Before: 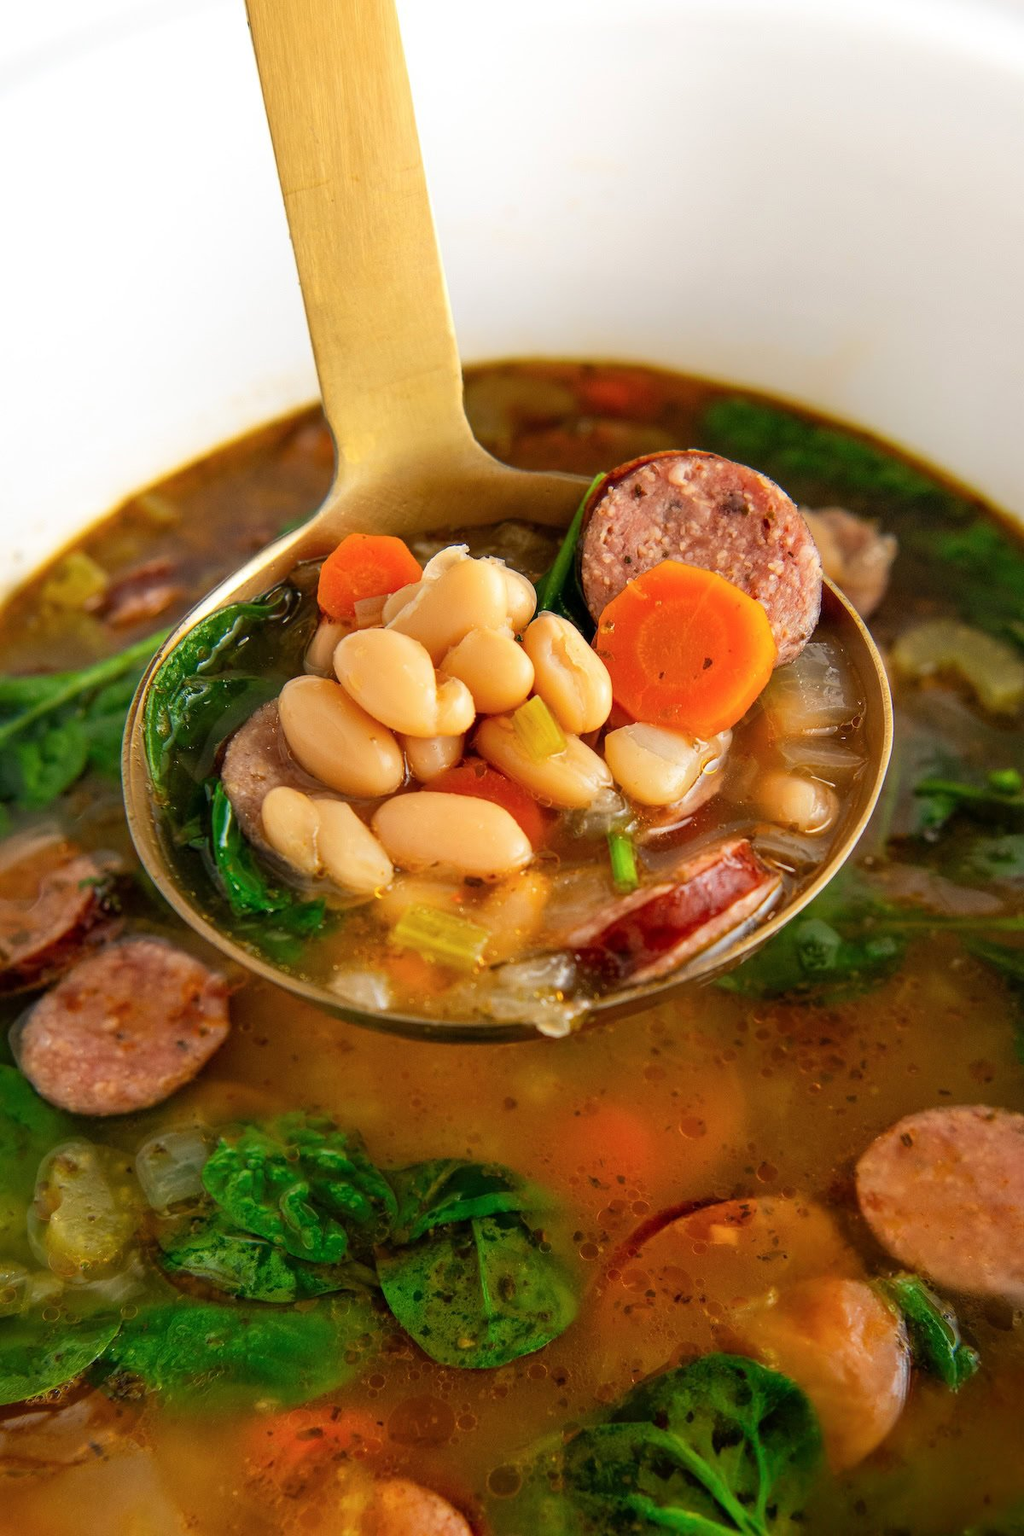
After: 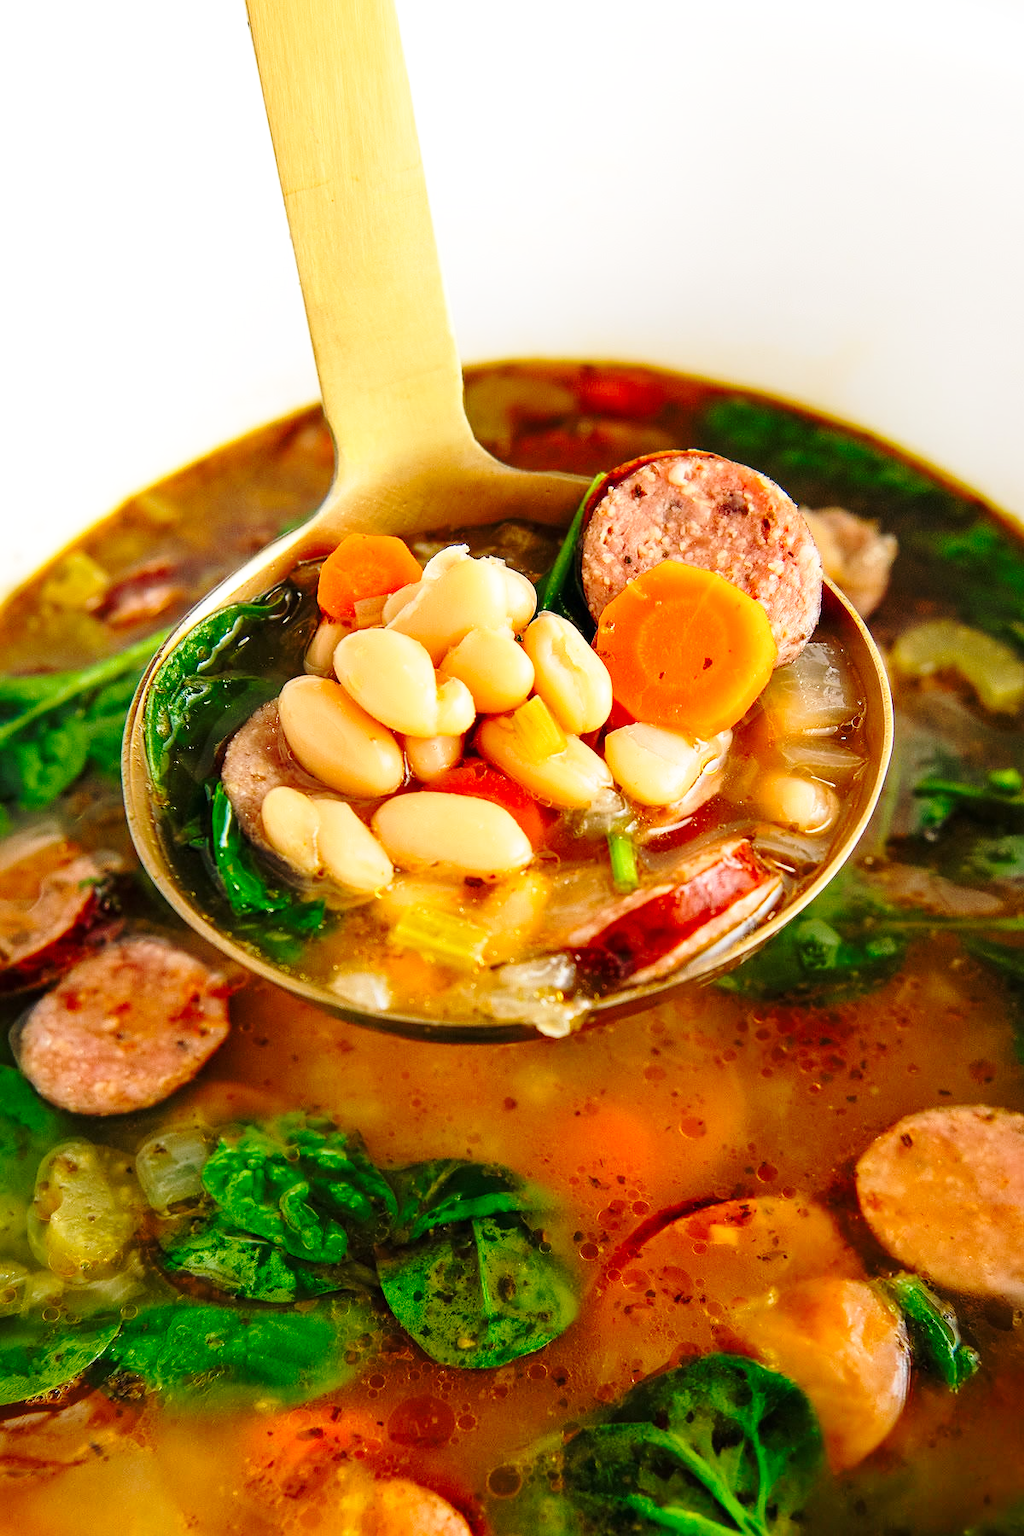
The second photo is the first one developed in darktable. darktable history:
base curve: curves: ch0 [(0, 0) (0.036, 0.037) (0.121, 0.228) (0.46, 0.76) (0.859, 0.983) (1, 1)], preserve colors none
sharpen: radius 1
color zones: curves: ch1 [(0.25, 0.5) (0.747, 0.71)]
